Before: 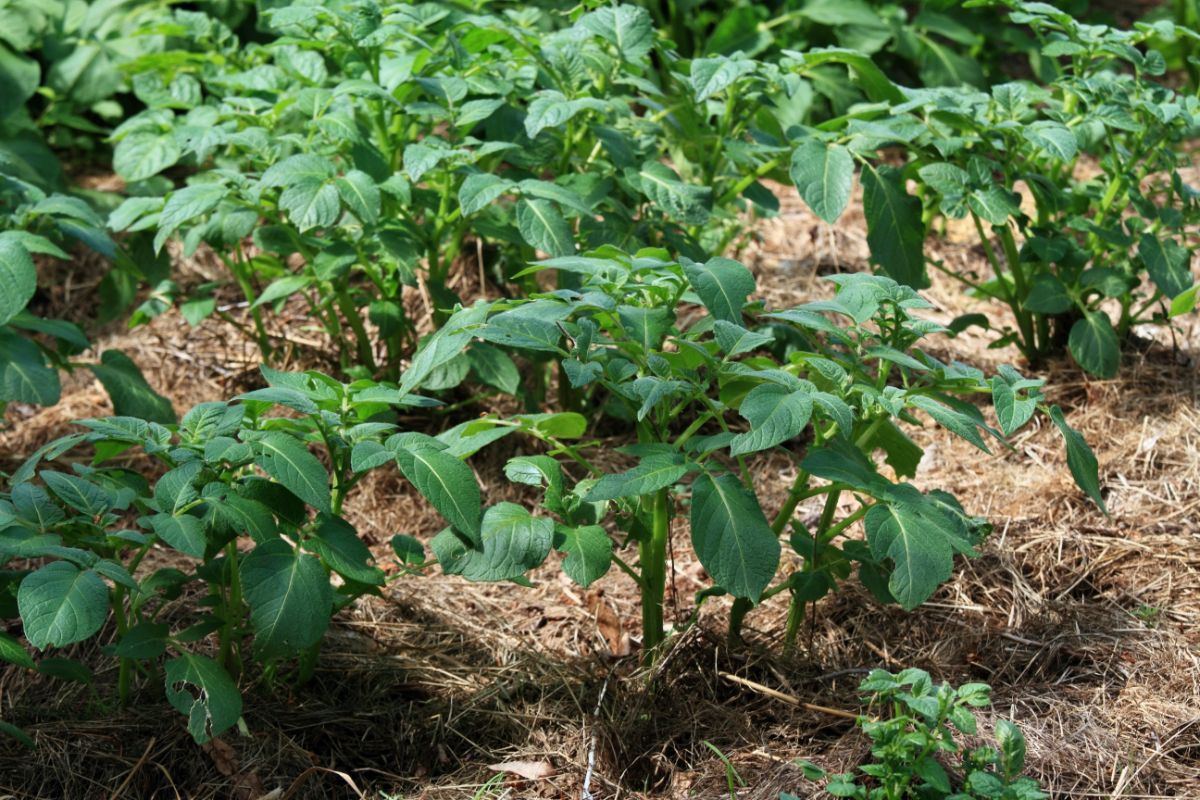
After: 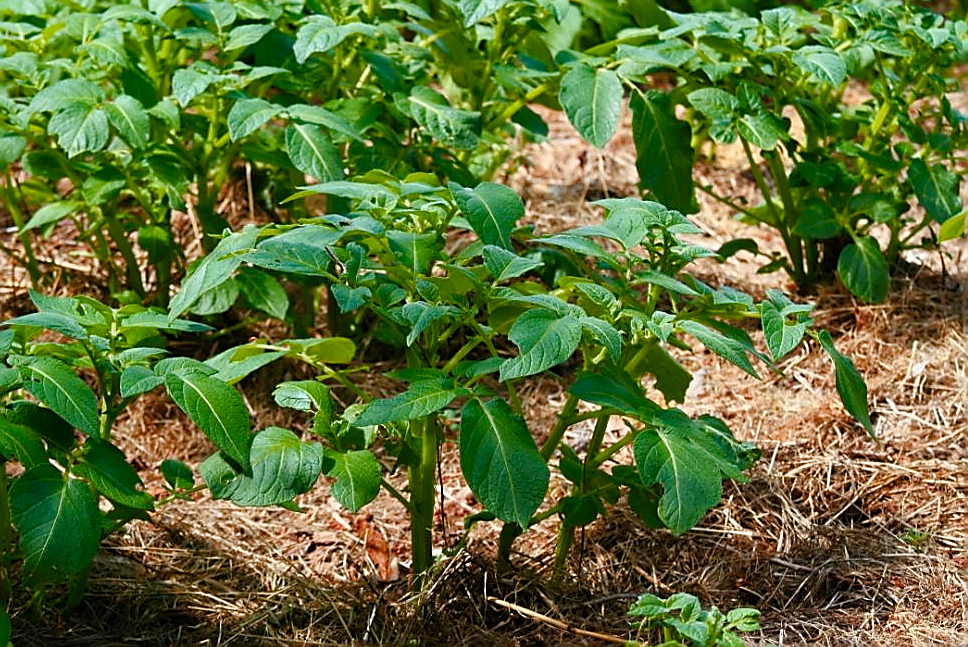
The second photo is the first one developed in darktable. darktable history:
sharpen: radius 1.418, amount 1.243, threshold 0.809
crop: left 19.326%, top 9.376%, right 0%, bottom 9.731%
color zones: curves: ch1 [(0.24, 0.629) (0.75, 0.5)]; ch2 [(0.255, 0.454) (0.745, 0.491)]
color balance rgb: perceptual saturation grading › global saturation 0.937%, perceptual saturation grading › highlights -18.031%, perceptual saturation grading › mid-tones 32.957%, perceptual saturation grading › shadows 50.492%
